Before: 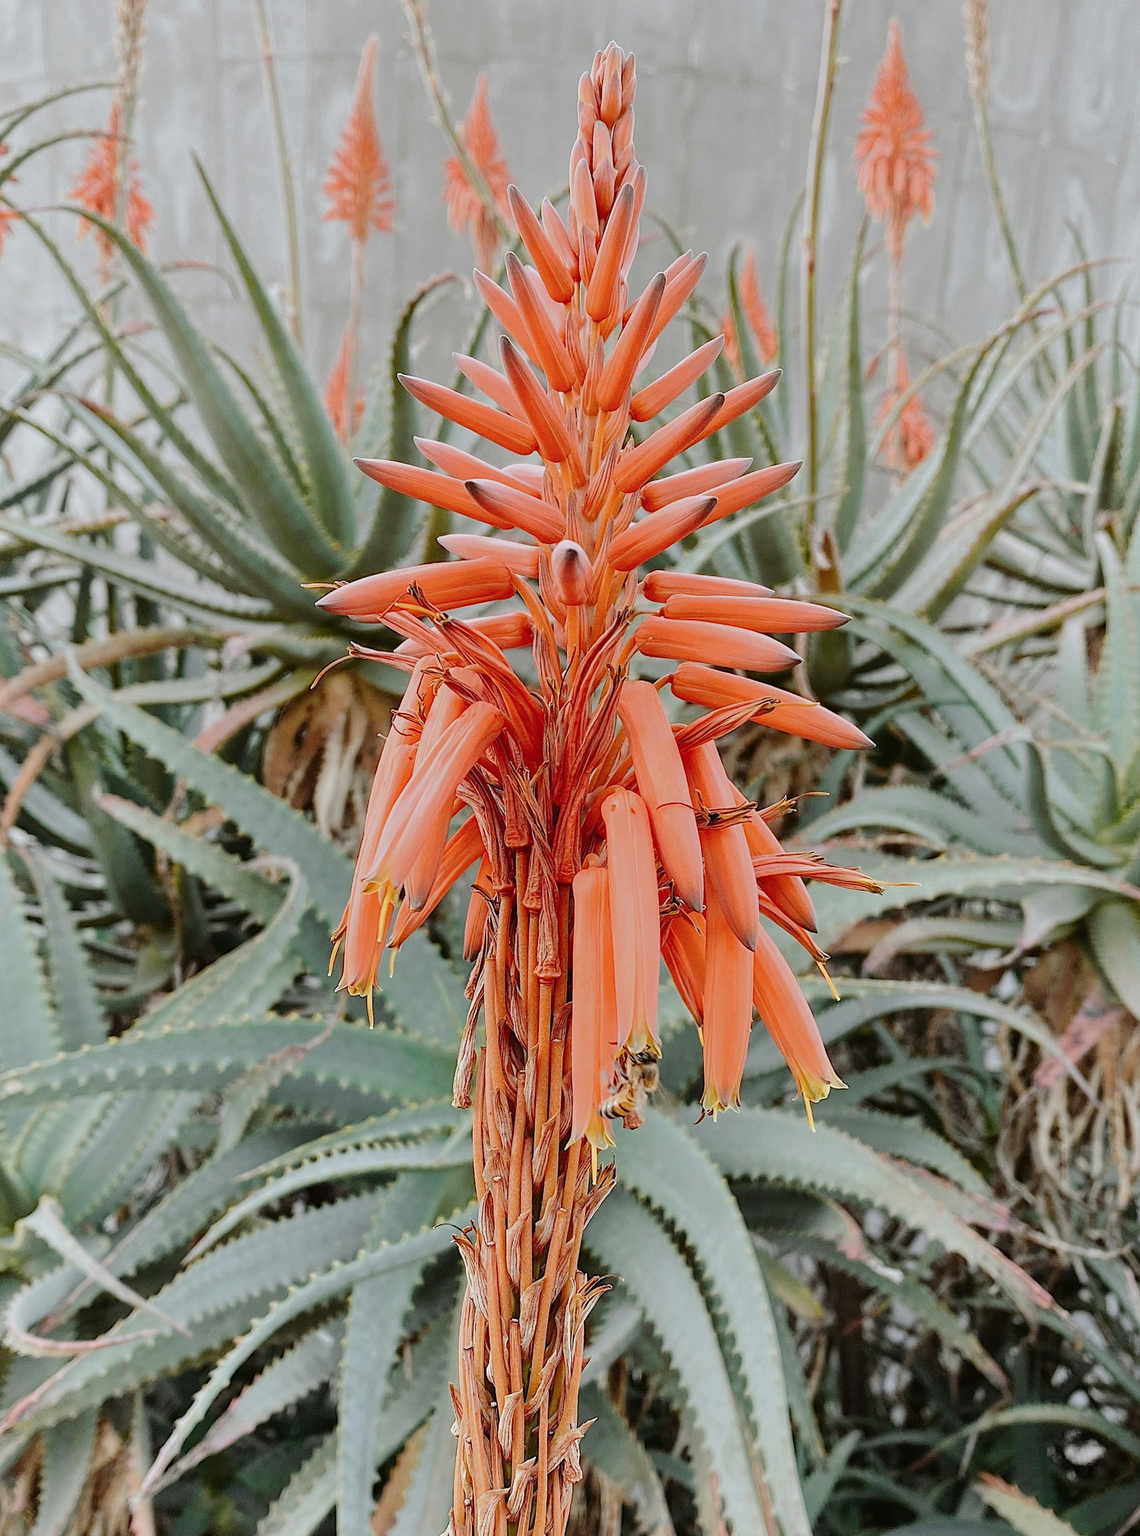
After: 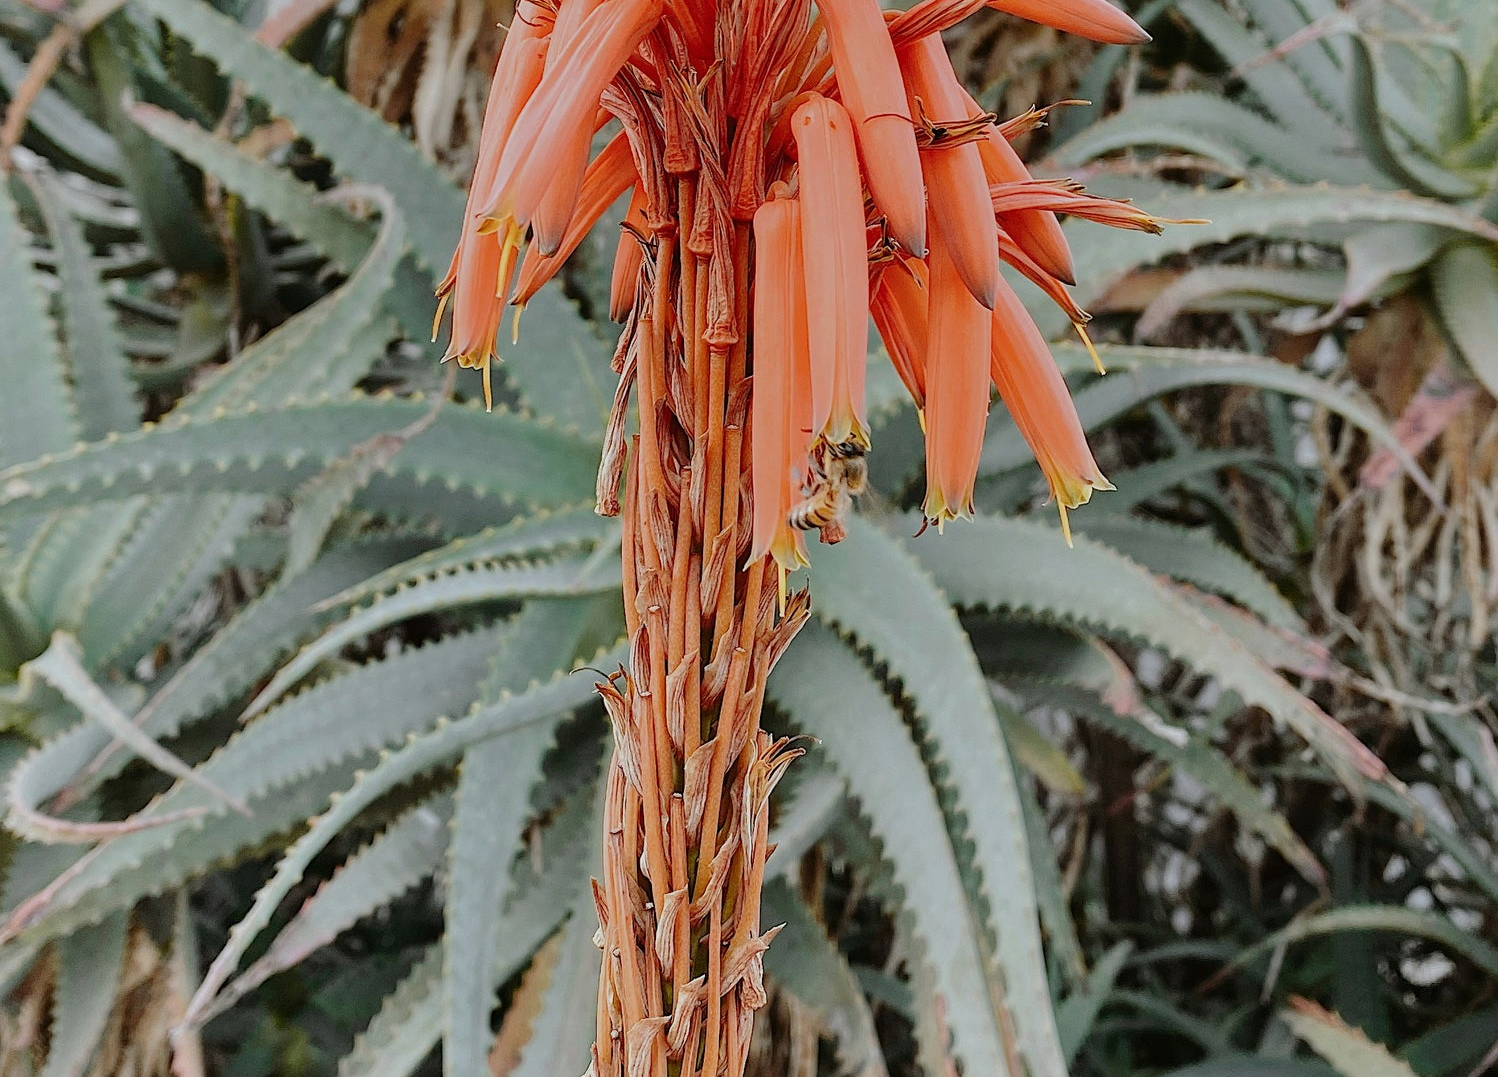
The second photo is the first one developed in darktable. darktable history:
exposure: exposure -0.21 EV, compensate exposure bias true, compensate highlight preservation false
crop and rotate: top 46.685%, right 0.074%
